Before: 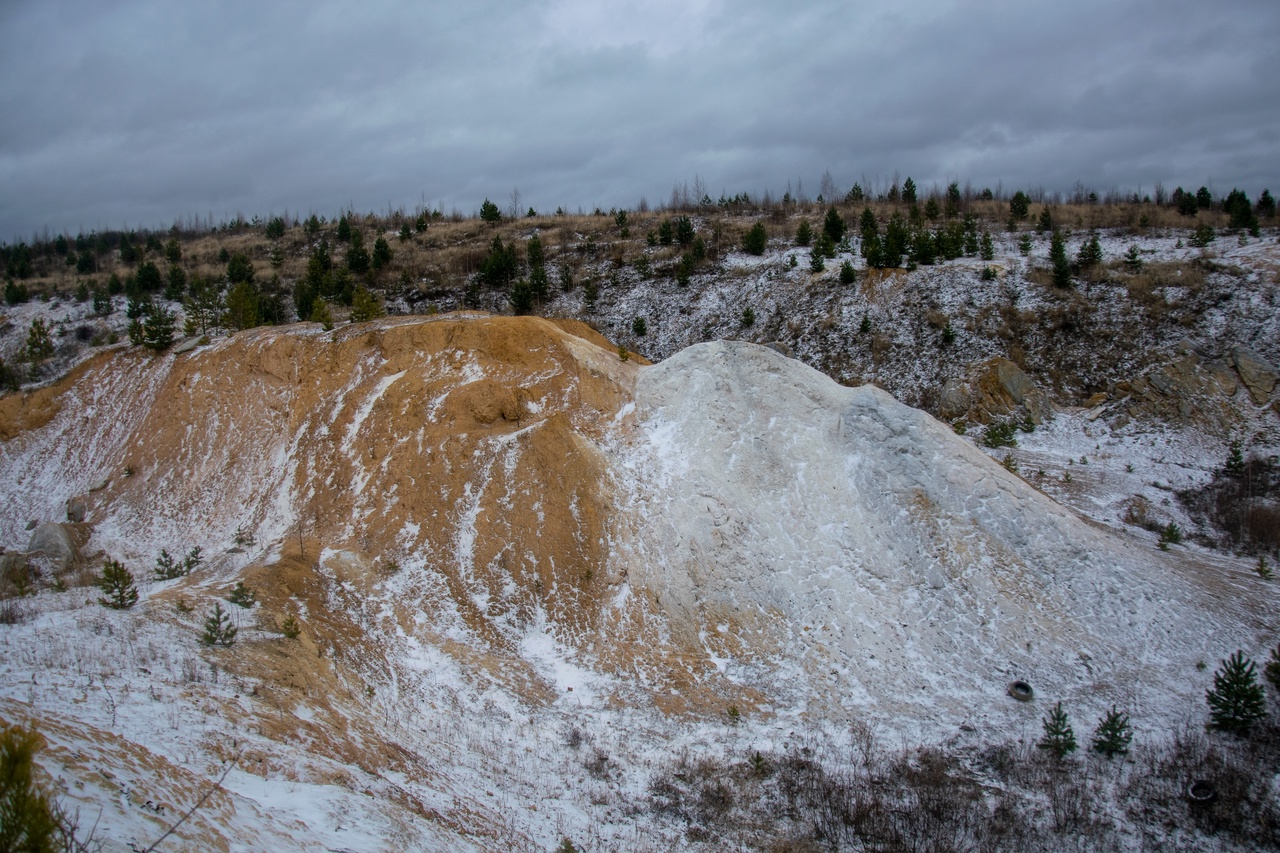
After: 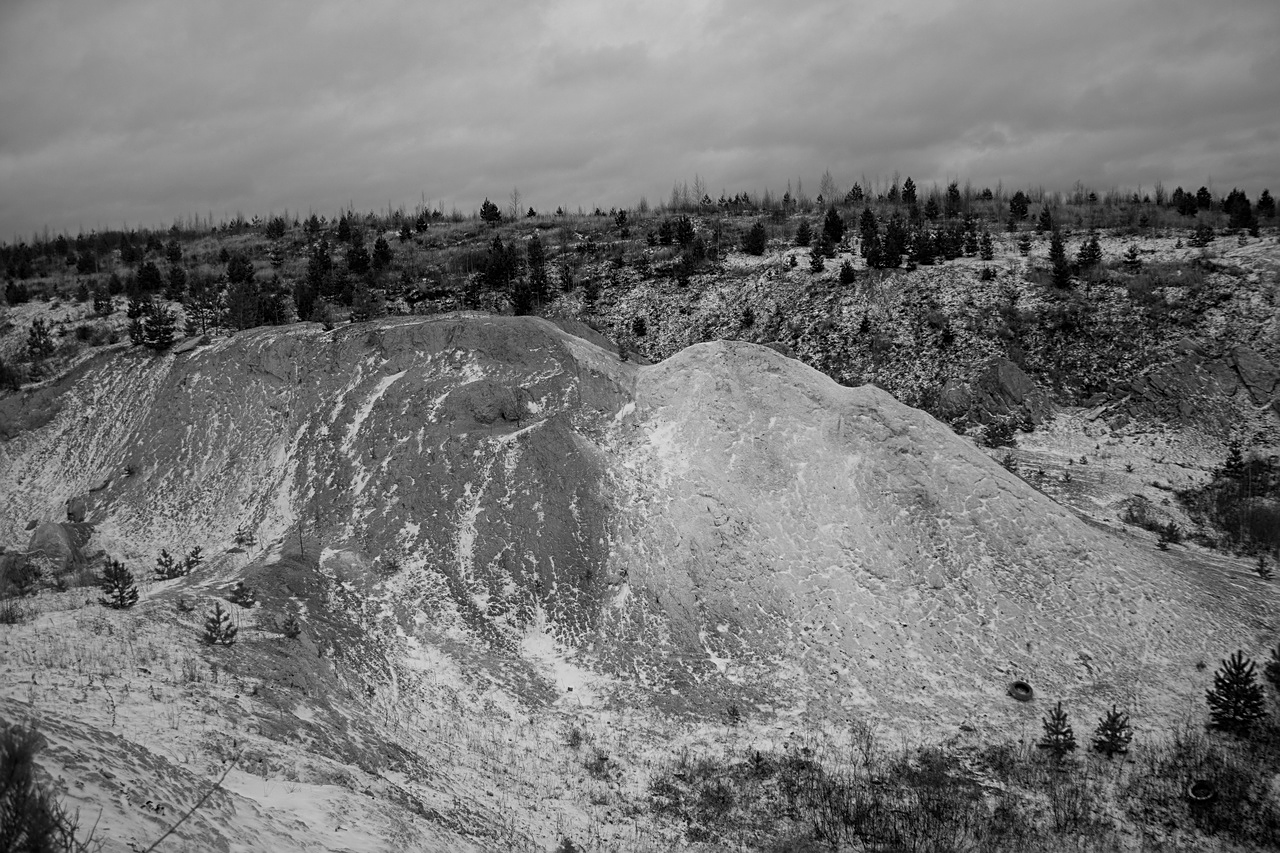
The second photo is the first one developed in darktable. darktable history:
color calibration: output gray [0.31, 0.36, 0.33, 0], gray › normalize channels true, illuminant same as pipeline (D50), adaptation XYZ, x 0.346, y 0.359, gamut compression 0
sharpen: on, module defaults
